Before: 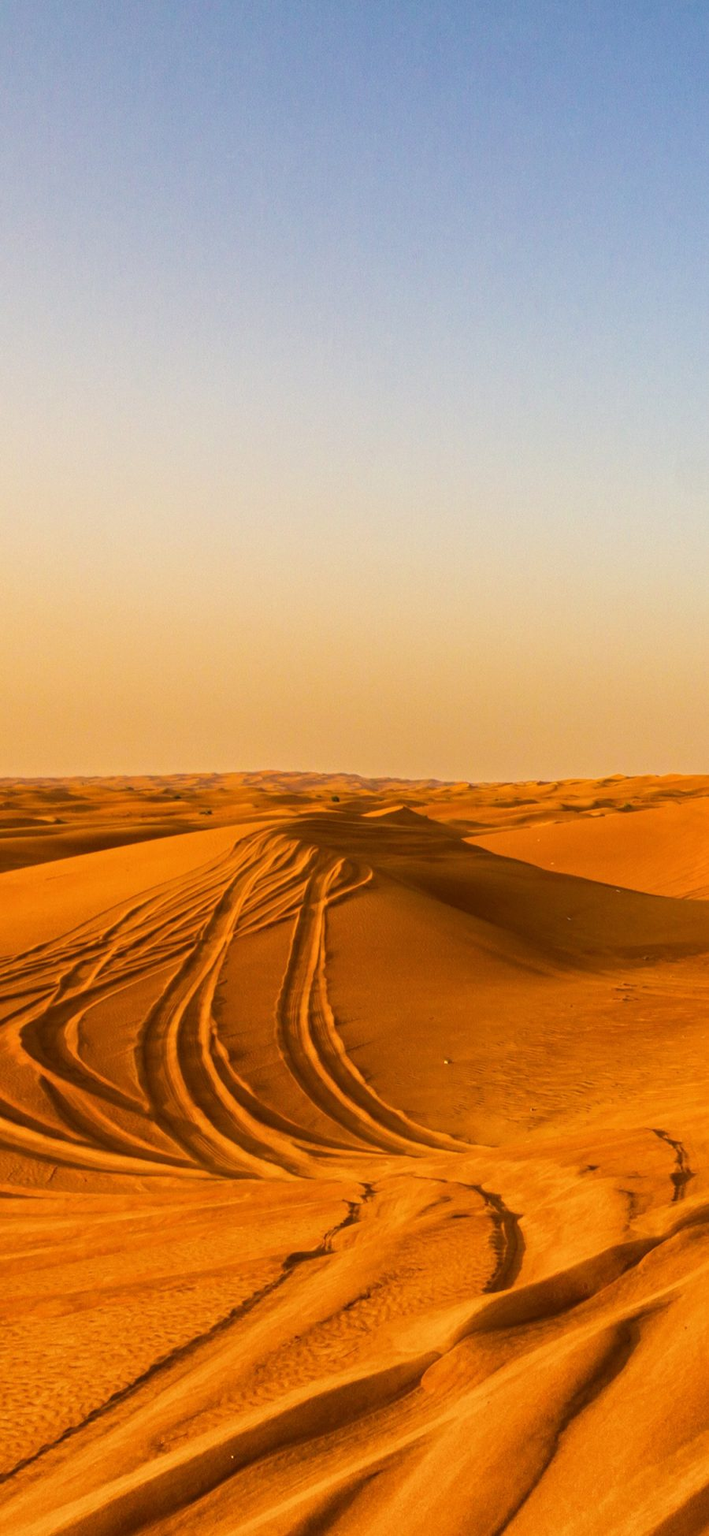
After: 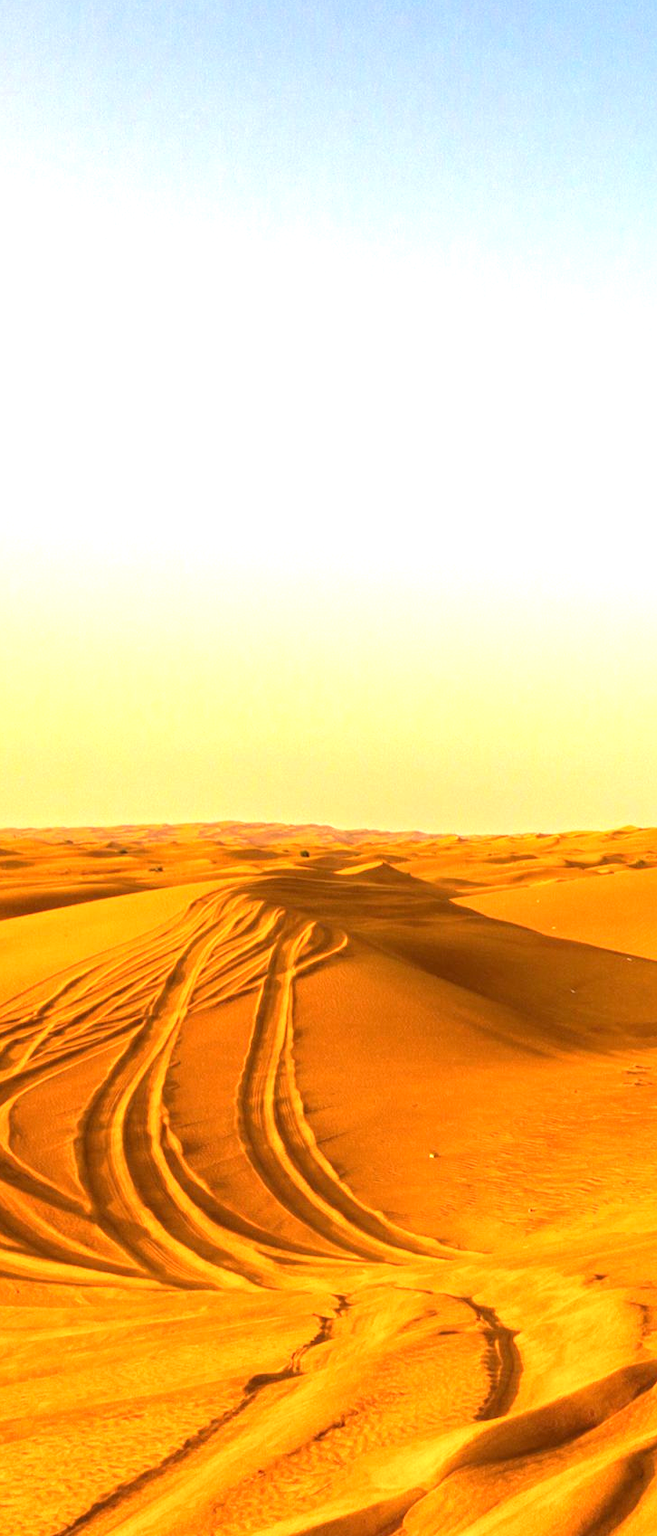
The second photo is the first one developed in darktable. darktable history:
crop: left 9.996%, top 3.628%, right 9.174%, bottom 9.223%
exposure: exposure 1.202 EV, compensate exposure bias true, compensate highlight preservation false
